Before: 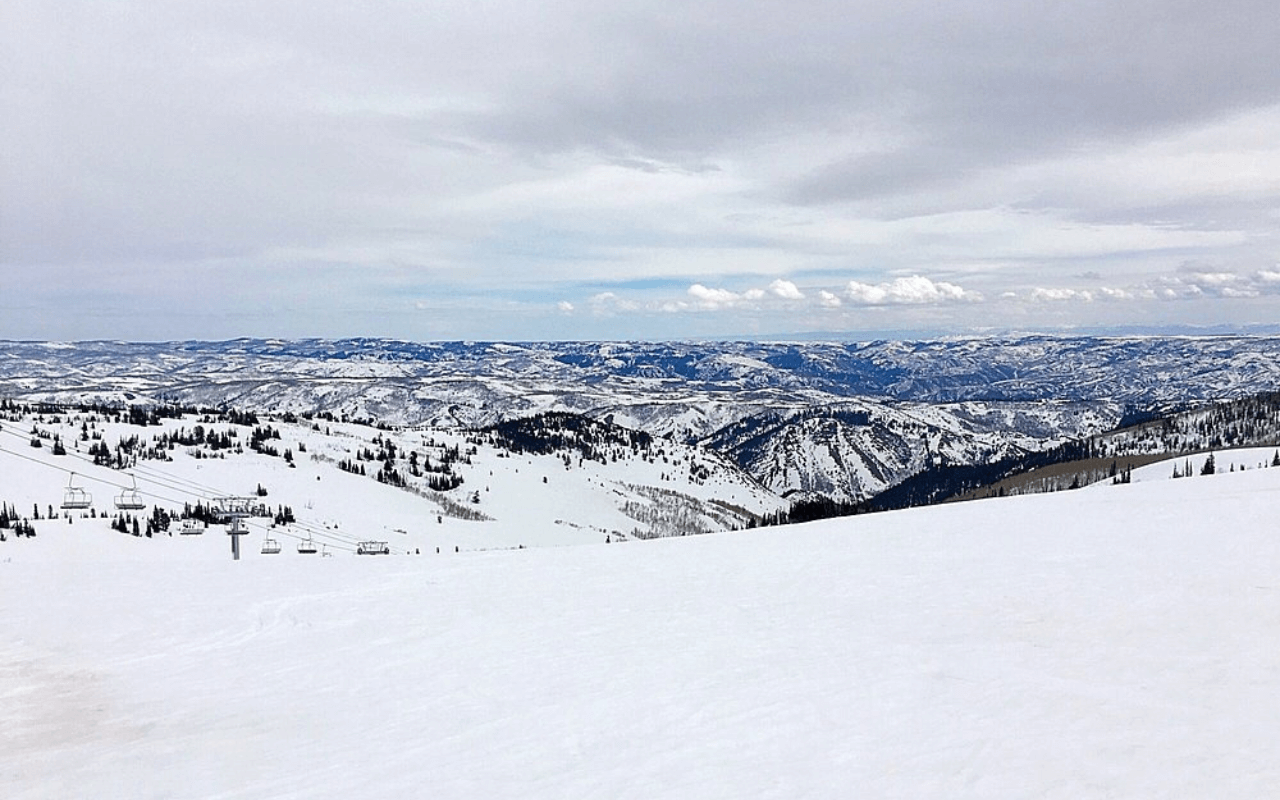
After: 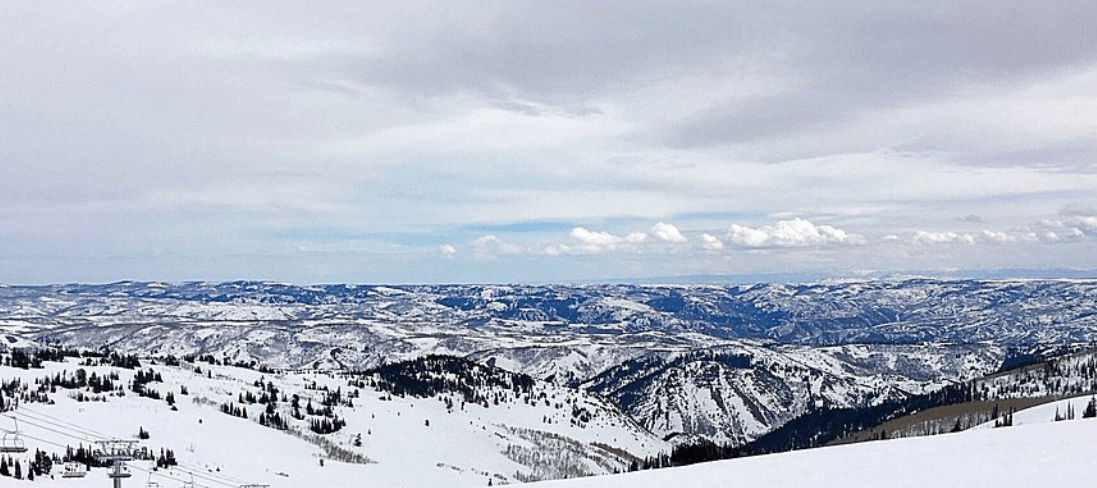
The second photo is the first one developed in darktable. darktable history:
crop and rotate: left 9.257%, top 7.132%, right 5.015%, bottom 31.773%
